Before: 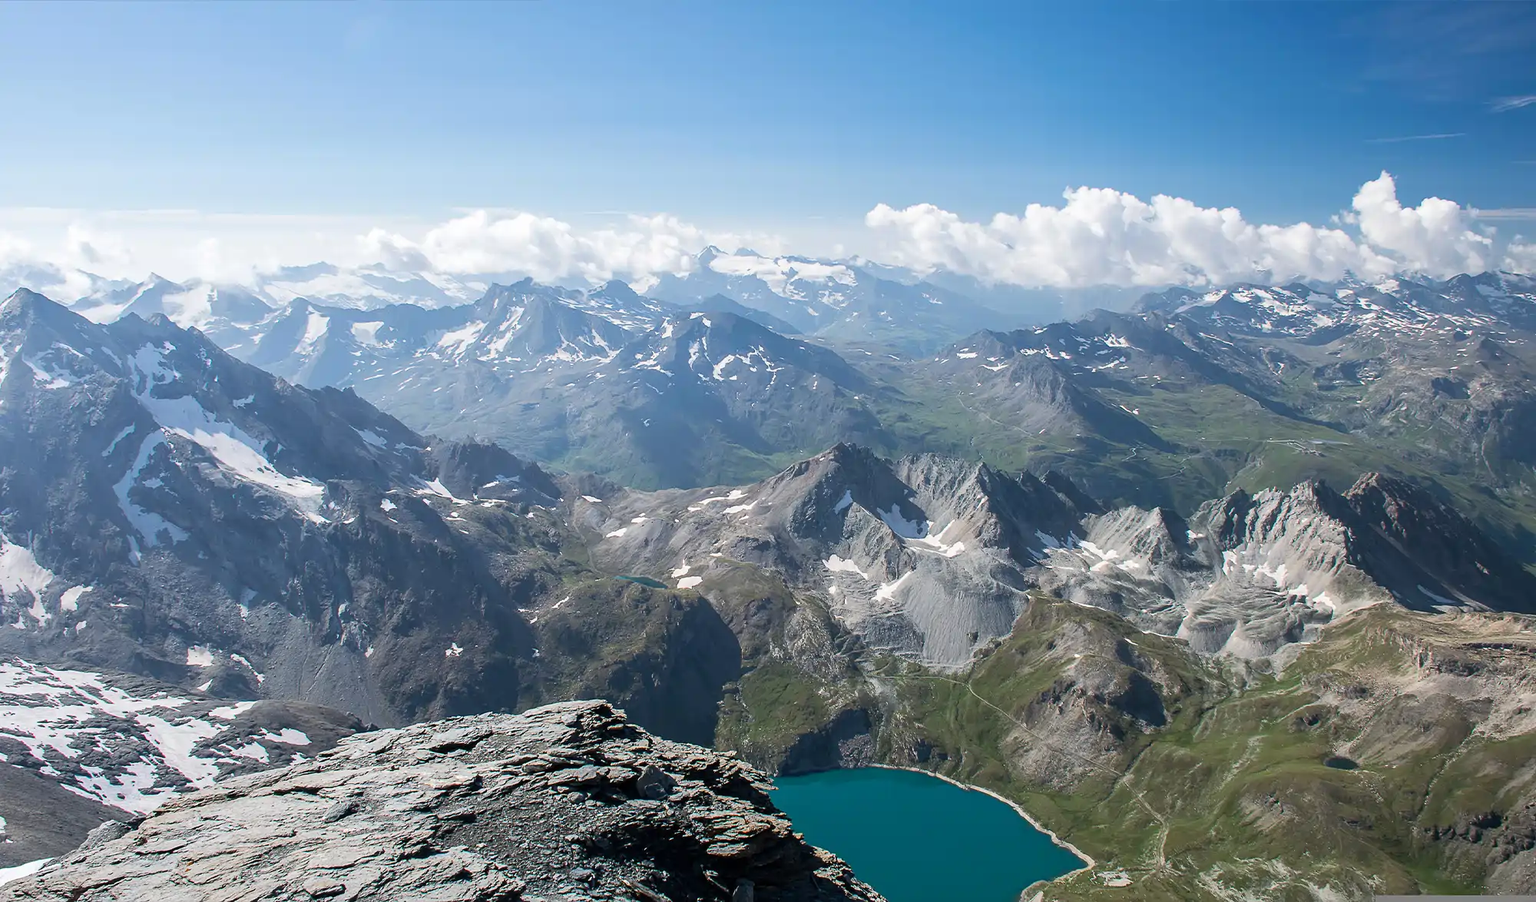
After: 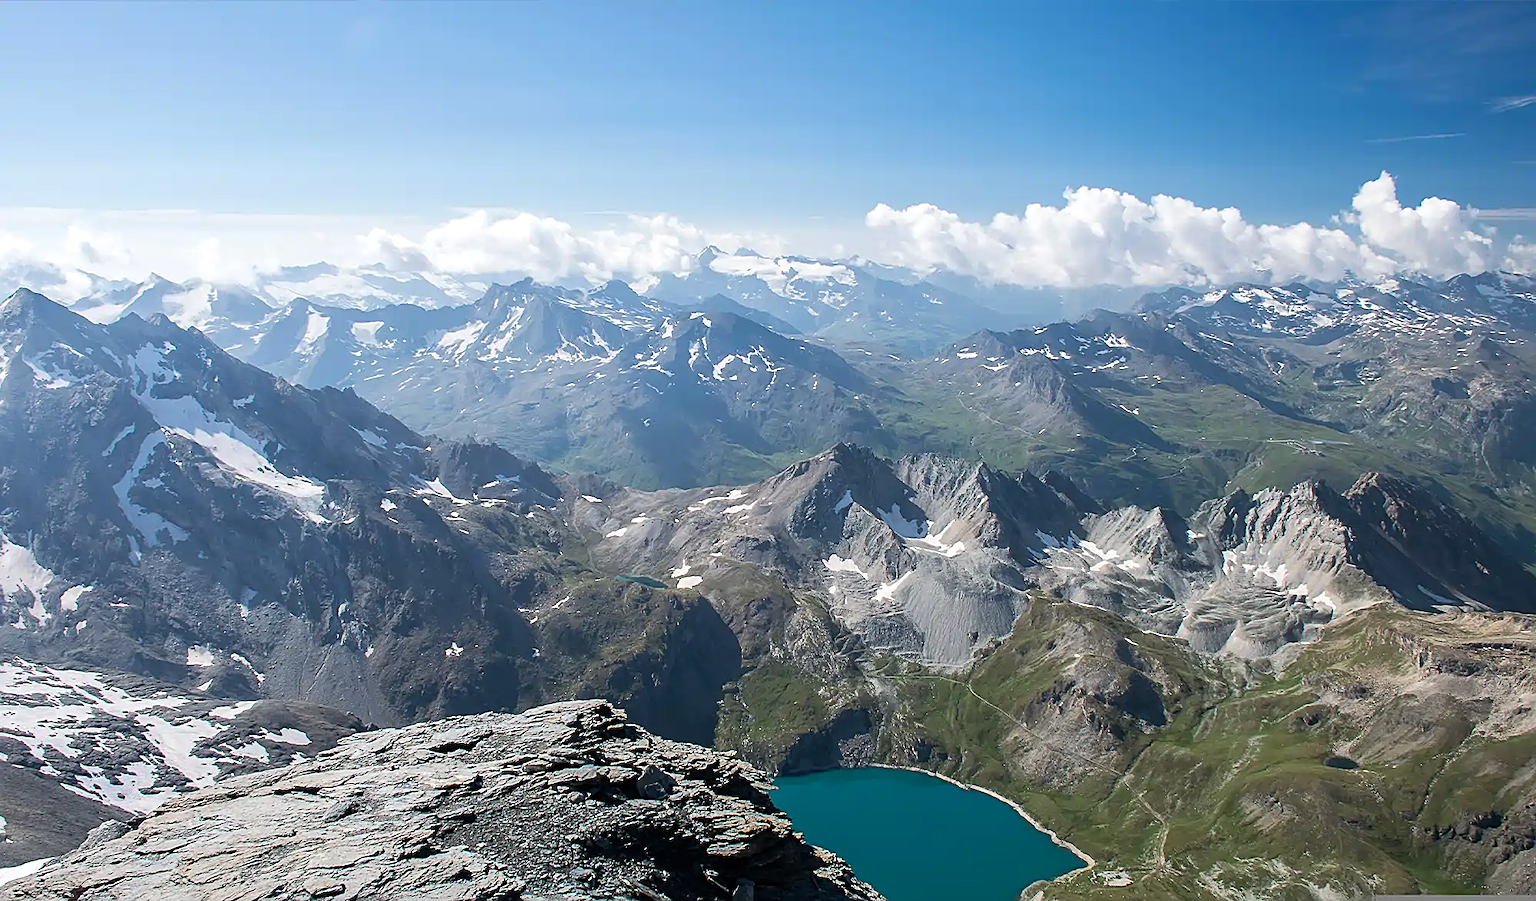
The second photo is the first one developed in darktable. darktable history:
sharpen: on, module defaults
color balance rgb: perceptual saturation grading › global saturation 3.7%, global vibrance 5.56%, contrast 3.24%
